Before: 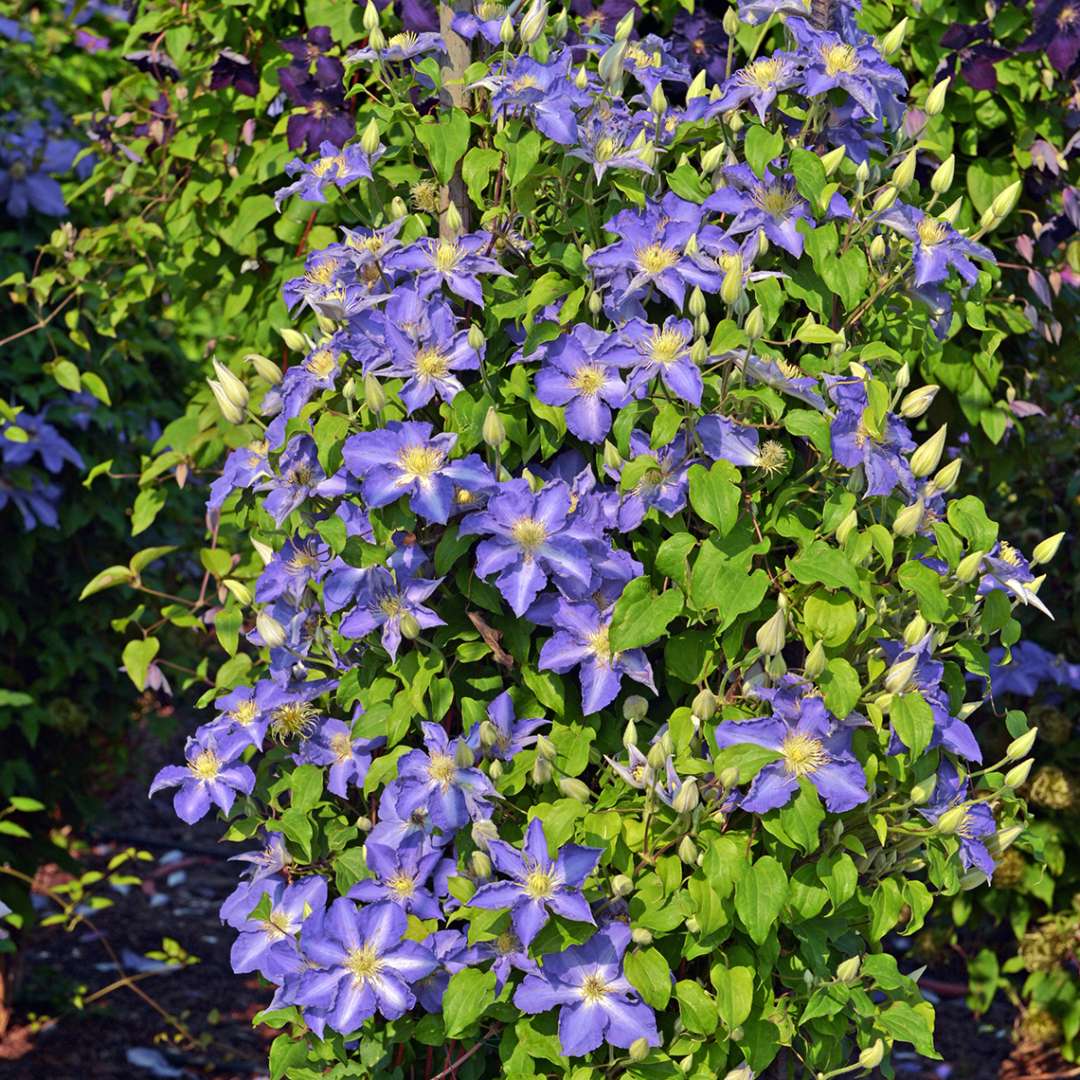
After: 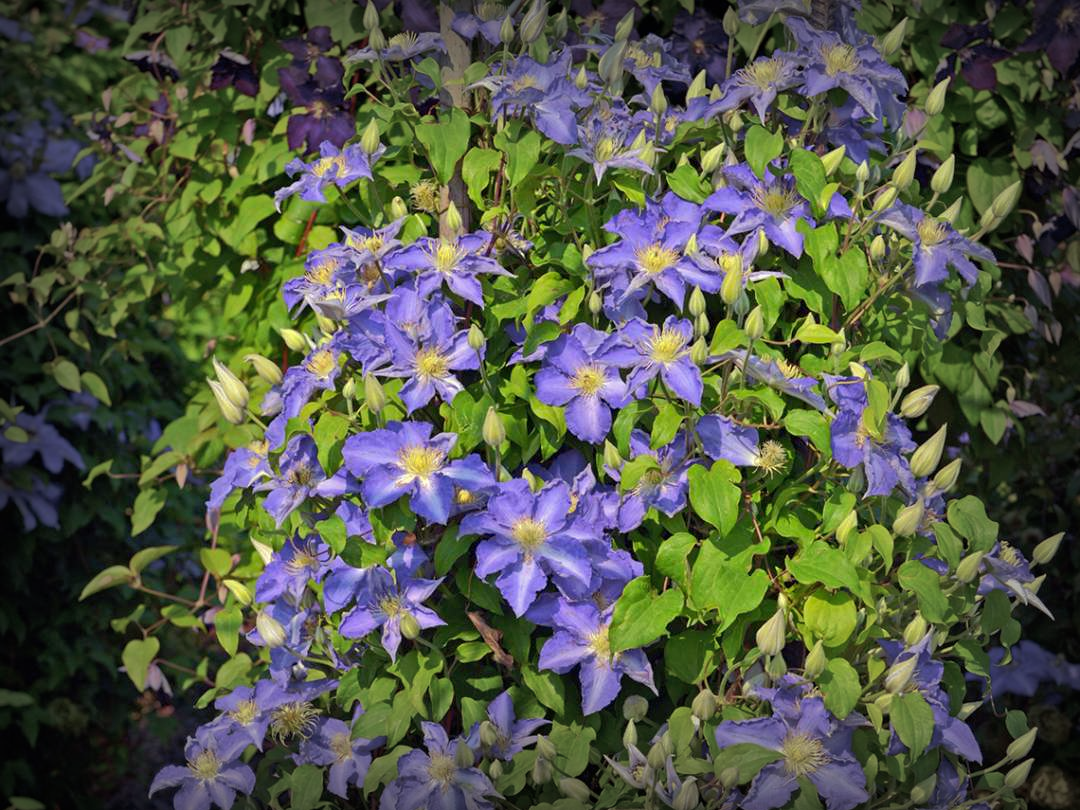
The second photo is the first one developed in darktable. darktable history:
vignetting: fall-off start 53.82%, brightness -0.827, automatic ratio true, width/height ratio 1.313, shape 0.223
crop: bottom 24.983%
shadows and highlights: on, module defaults
